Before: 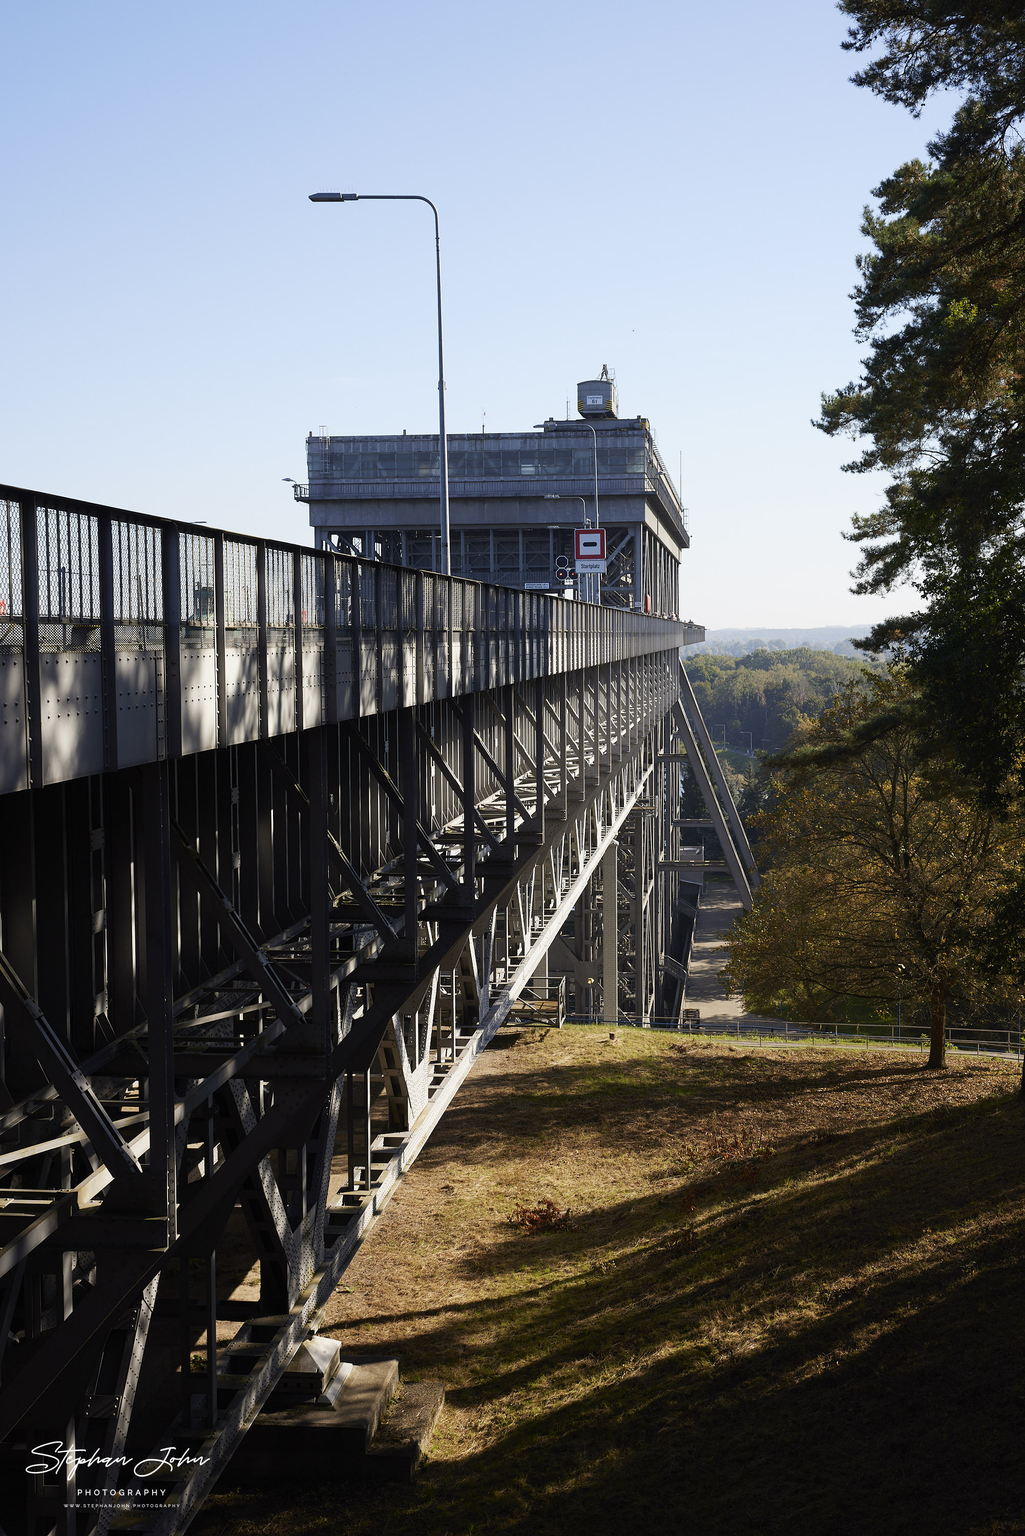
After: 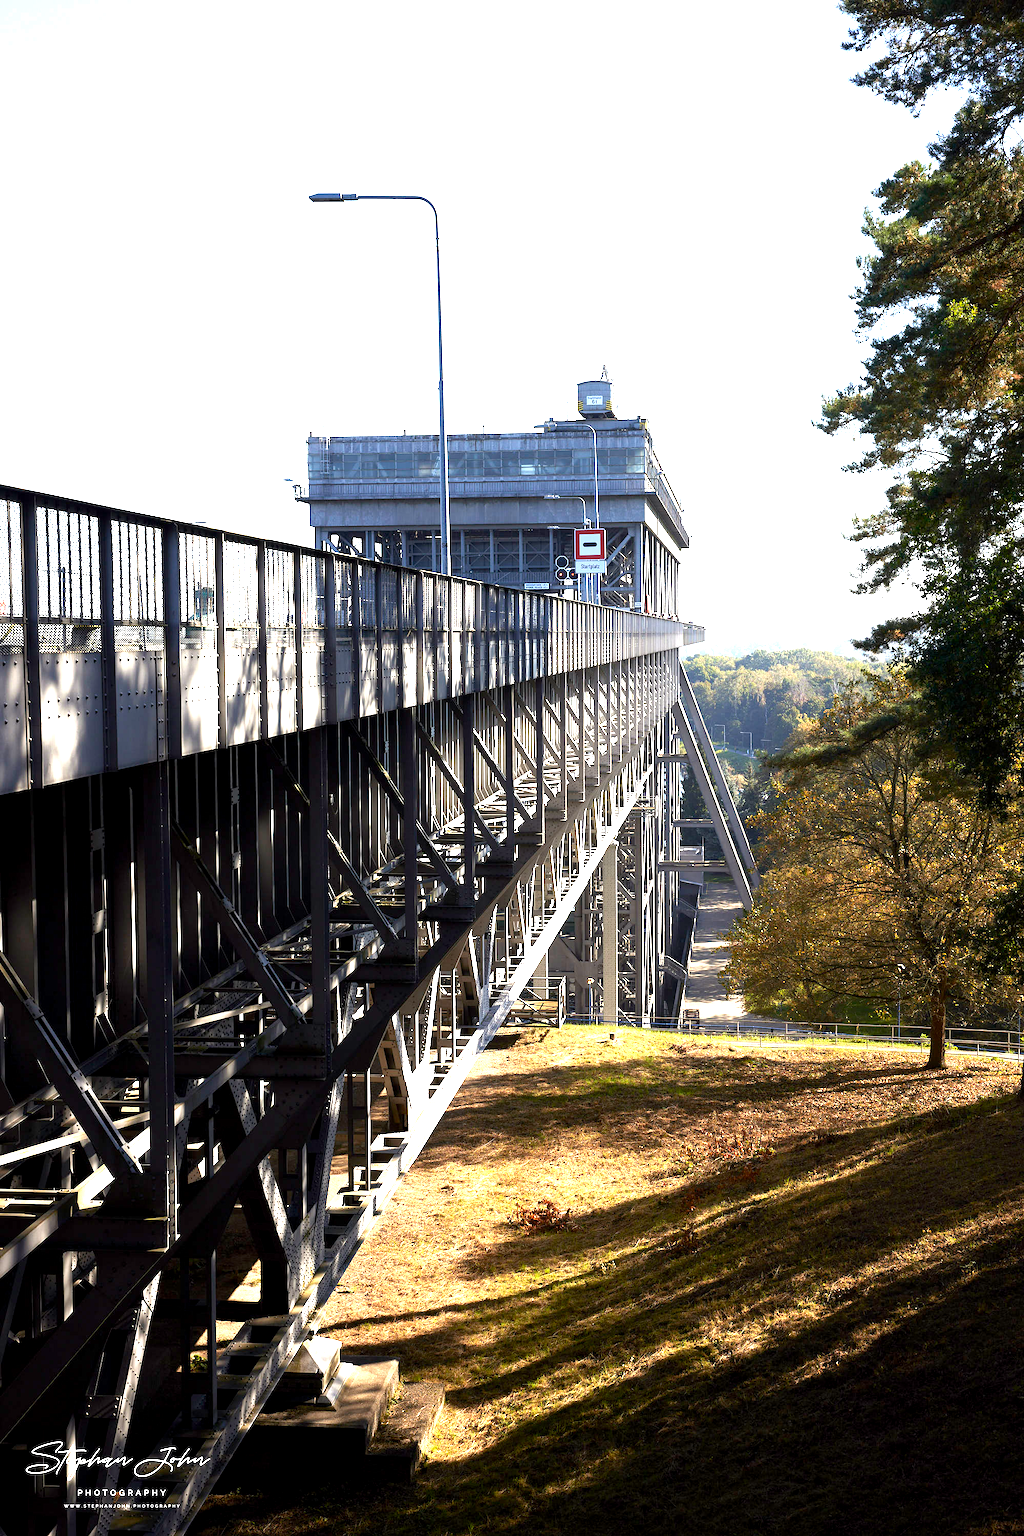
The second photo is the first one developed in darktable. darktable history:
exposure: black level correction 0.001, exposure 1.641 EV, compensate exposure bias true, compensate highlight preservation false
